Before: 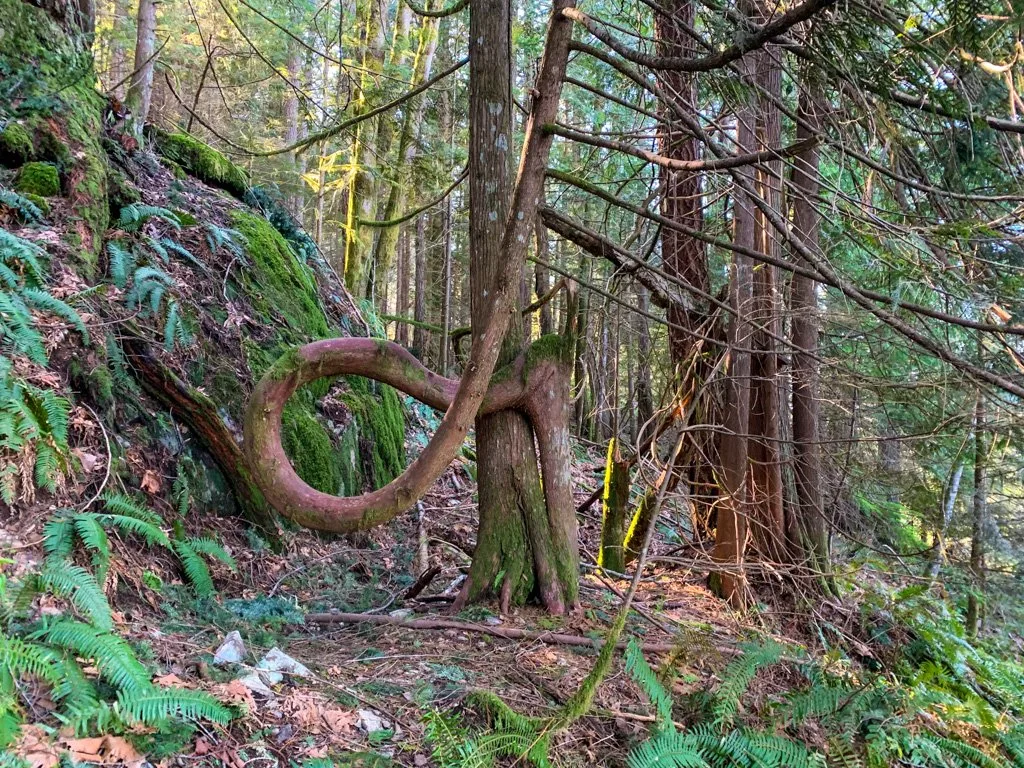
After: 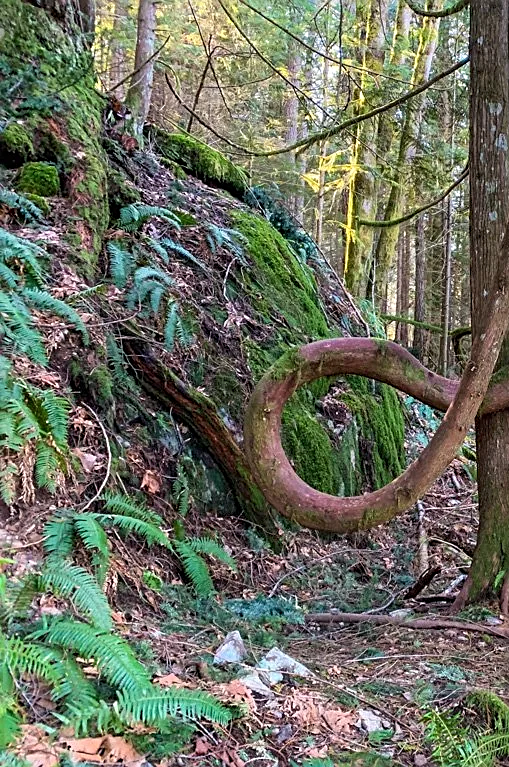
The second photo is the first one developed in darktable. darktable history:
sharpen: on, module defaults
crop and rotate: left 0.055%, top 0%, right 50.2%
